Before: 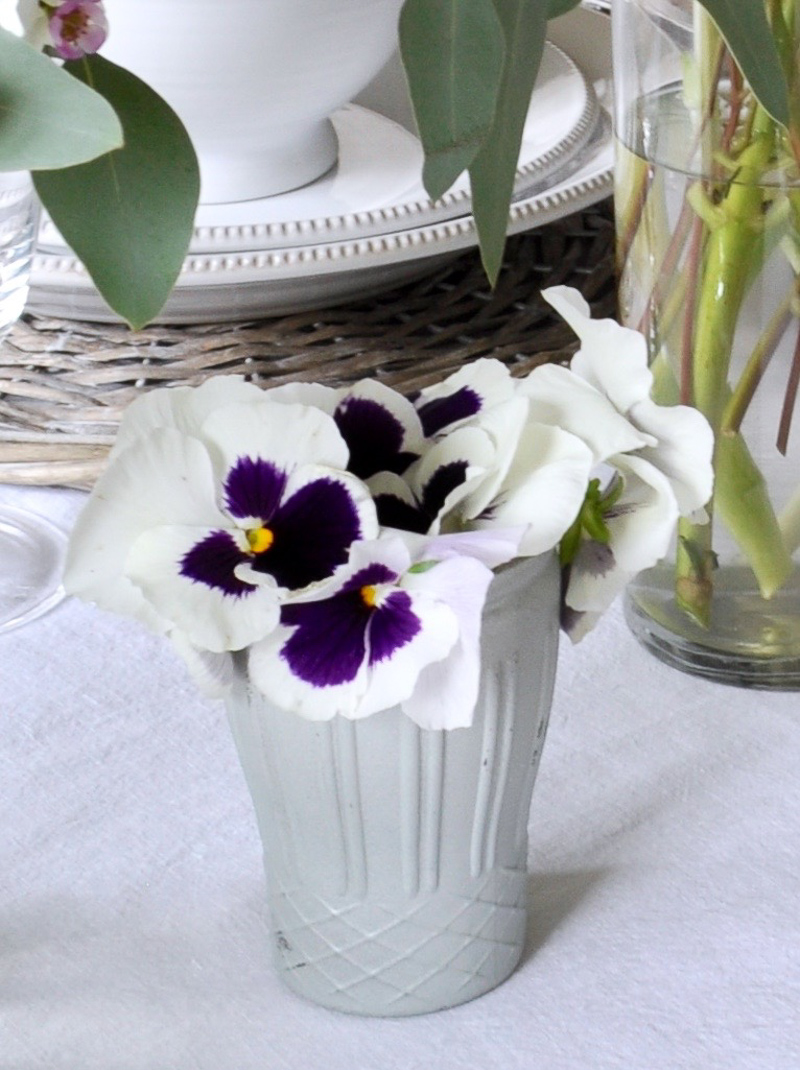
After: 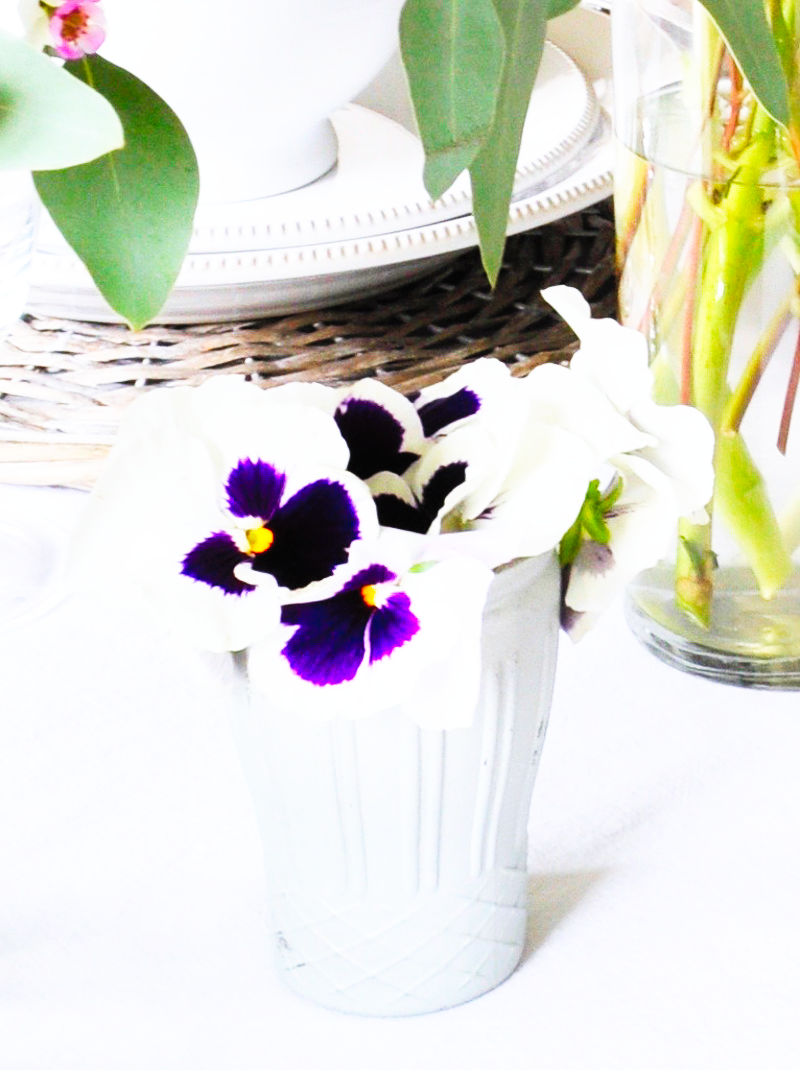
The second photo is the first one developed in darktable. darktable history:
contrast brightness saturation: contrast 0.067, brightness 0.174, saturation 0.413
base curve: curves: ch0 [(0, 0) (0.007, 0.004) (0.027, 0.03) (0.046, 0.07) (0.207, 0.54) (0.442, 0.872) (0.673, 0.972) (1, 1)], preserve colors none
